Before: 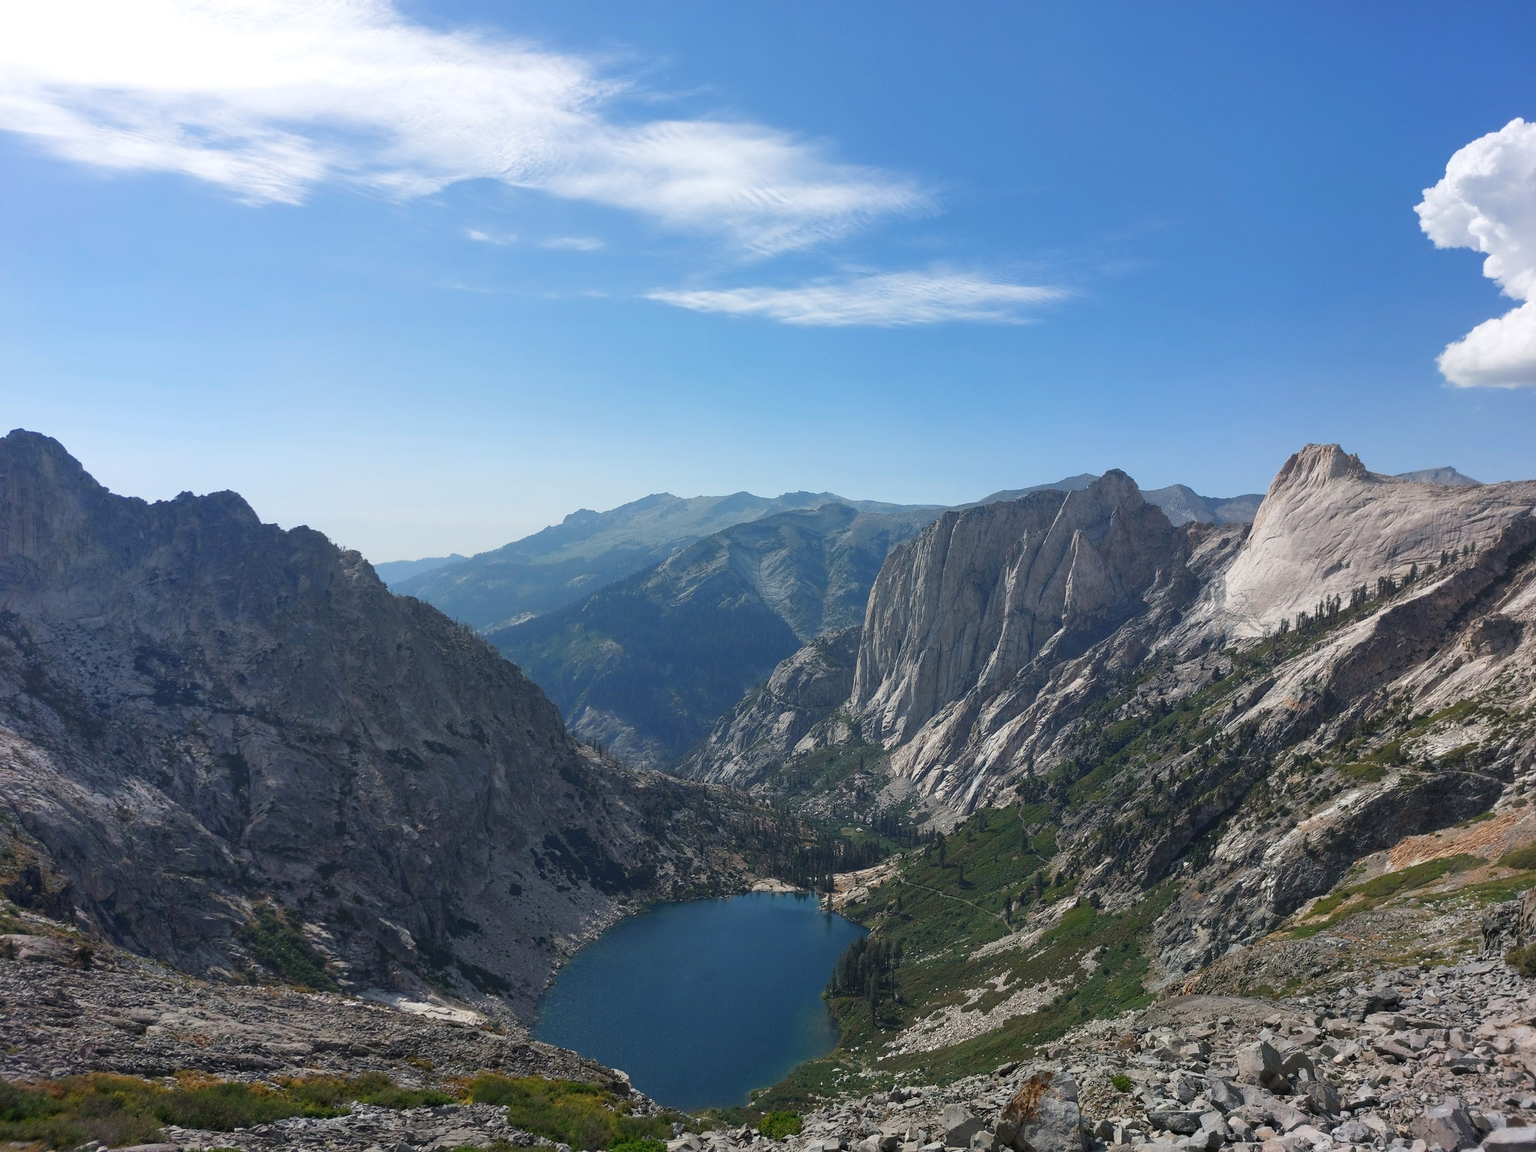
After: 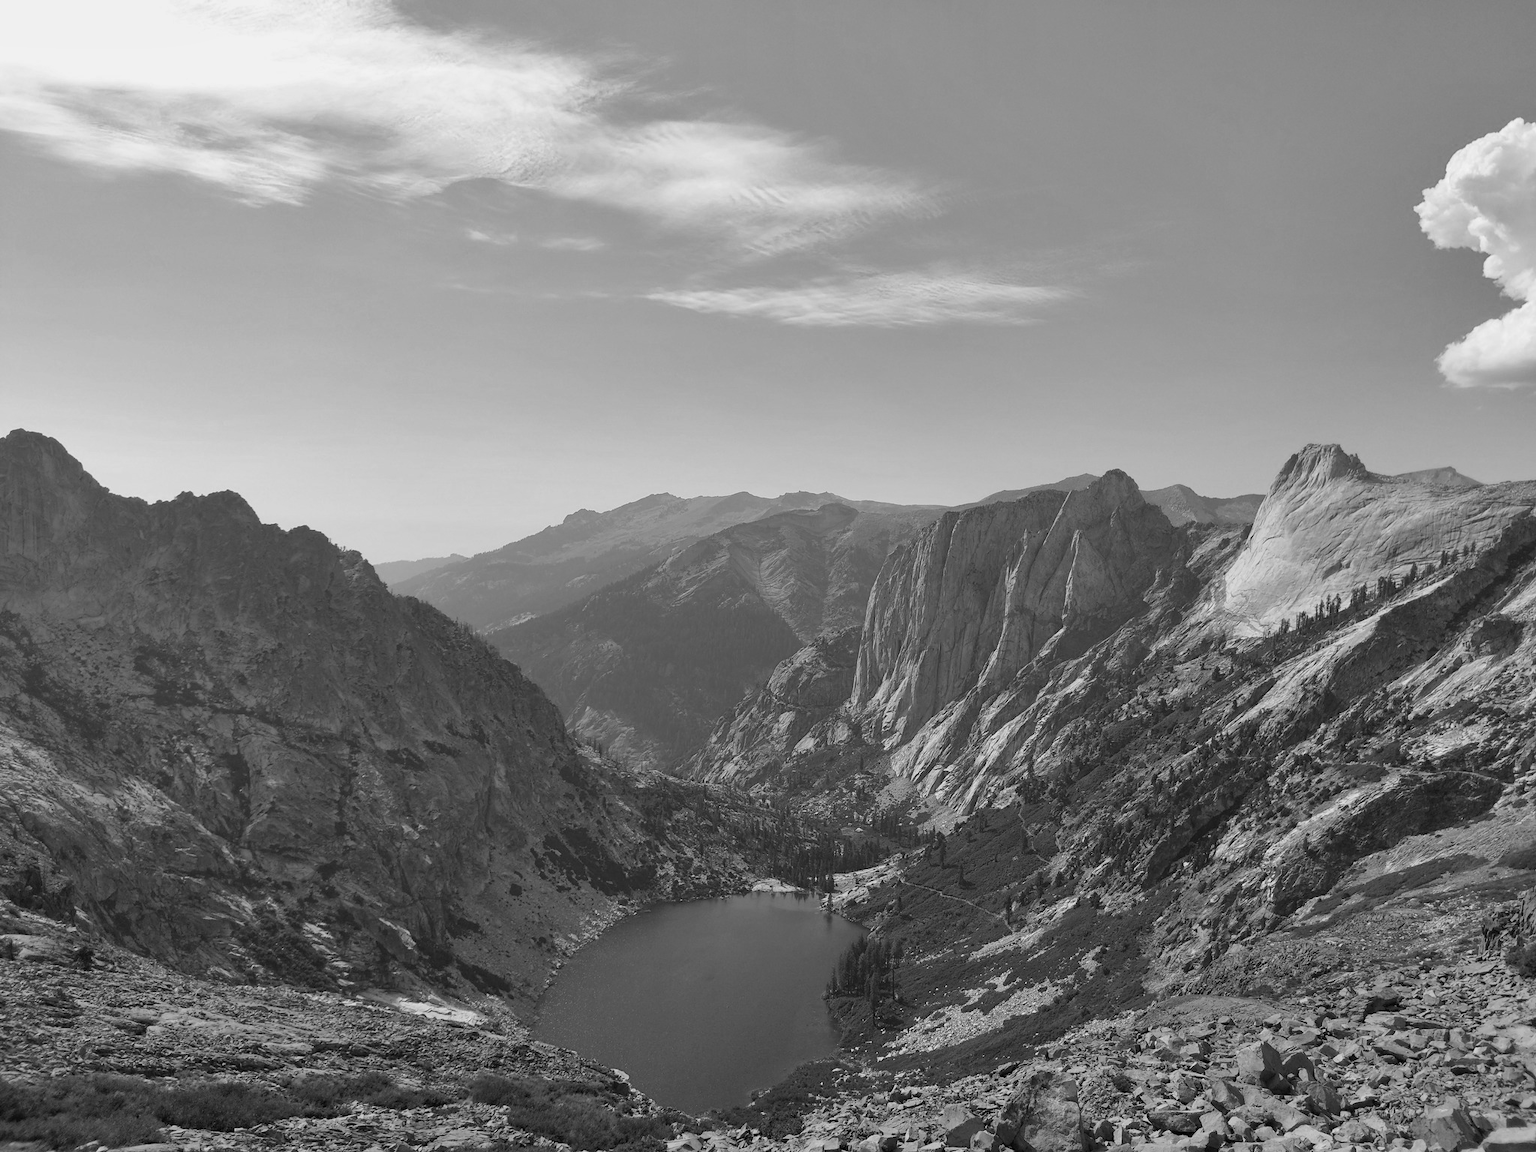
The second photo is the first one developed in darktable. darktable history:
shadows and highlights: low approximation 0.01, soften with gaussian
color calibration: output gray [0.22, 0.42, 0.37, 0], gray › normalize channels true, illuminant same as pipeline (D50), adaptation XYZ, x 0.346, y 0.359, gamut compression 0
